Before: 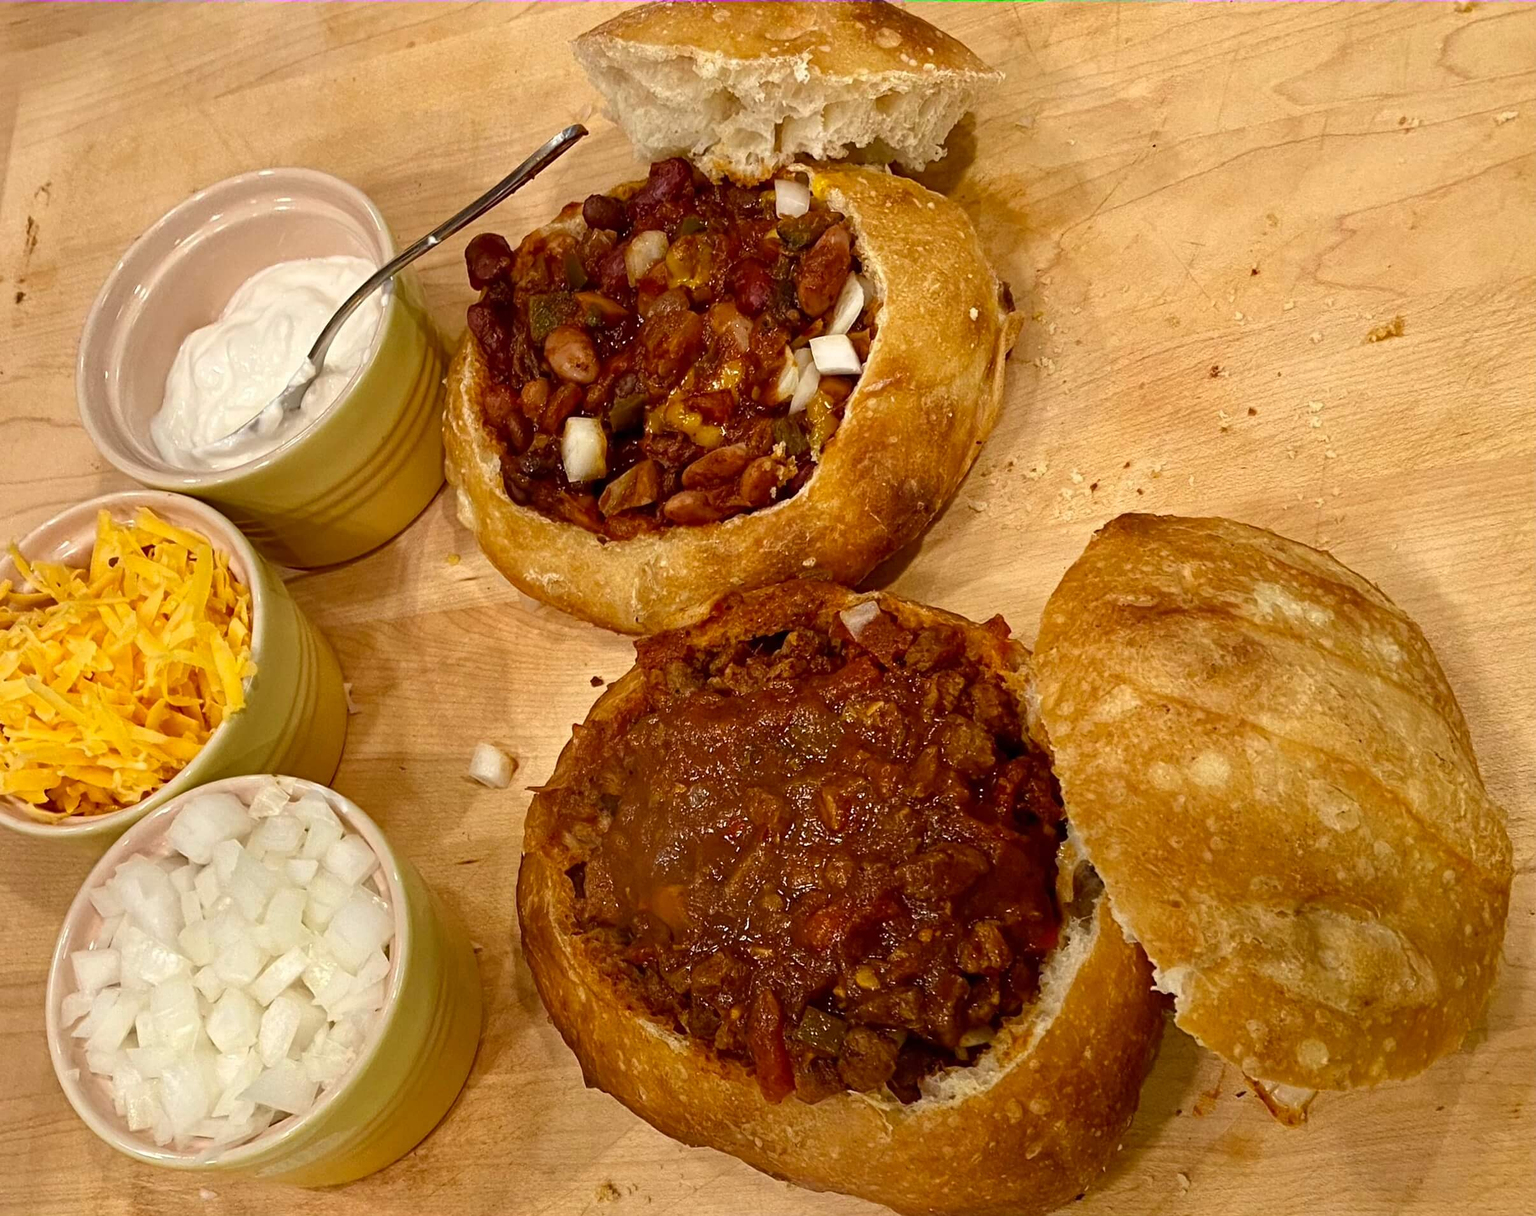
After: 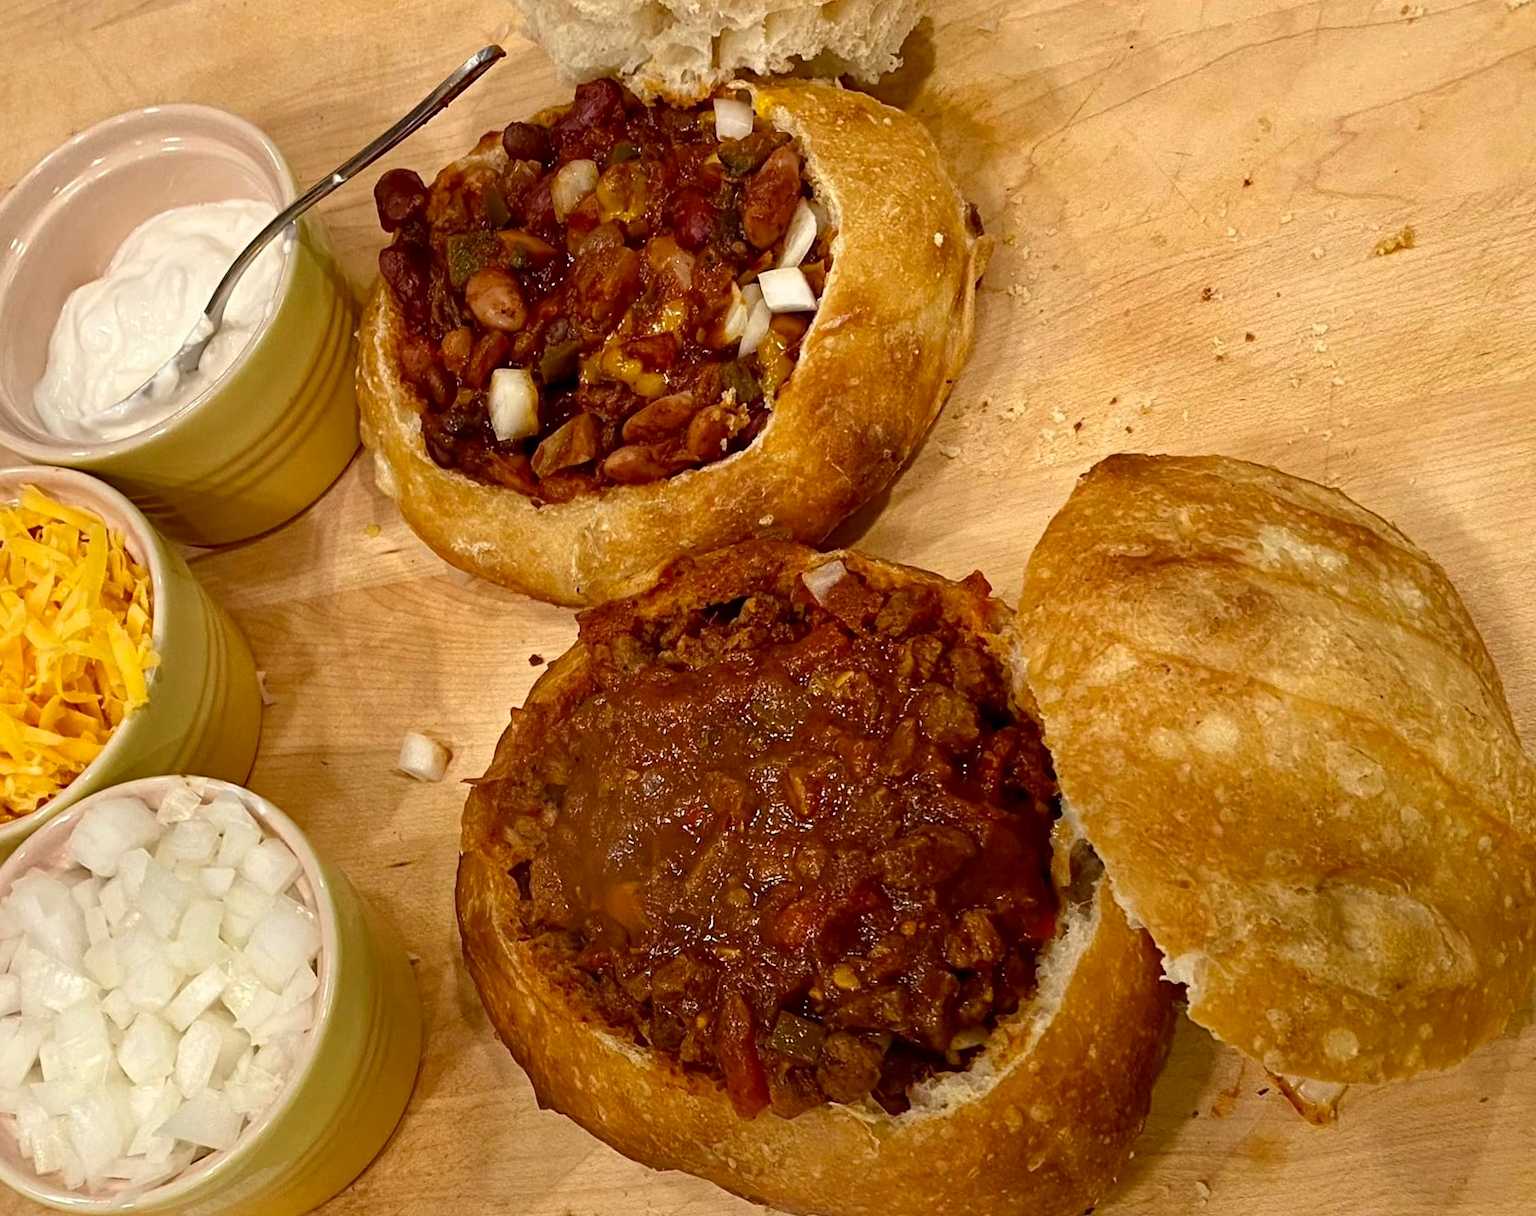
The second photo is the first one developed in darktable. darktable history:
crop and rotate: angle 1.96°, left 5.673%, top 5.673%
exposure: black level correction 0.001, exposure 0.014 EV, compensate highlight preservation false
tone equalizer: on, module defaults
